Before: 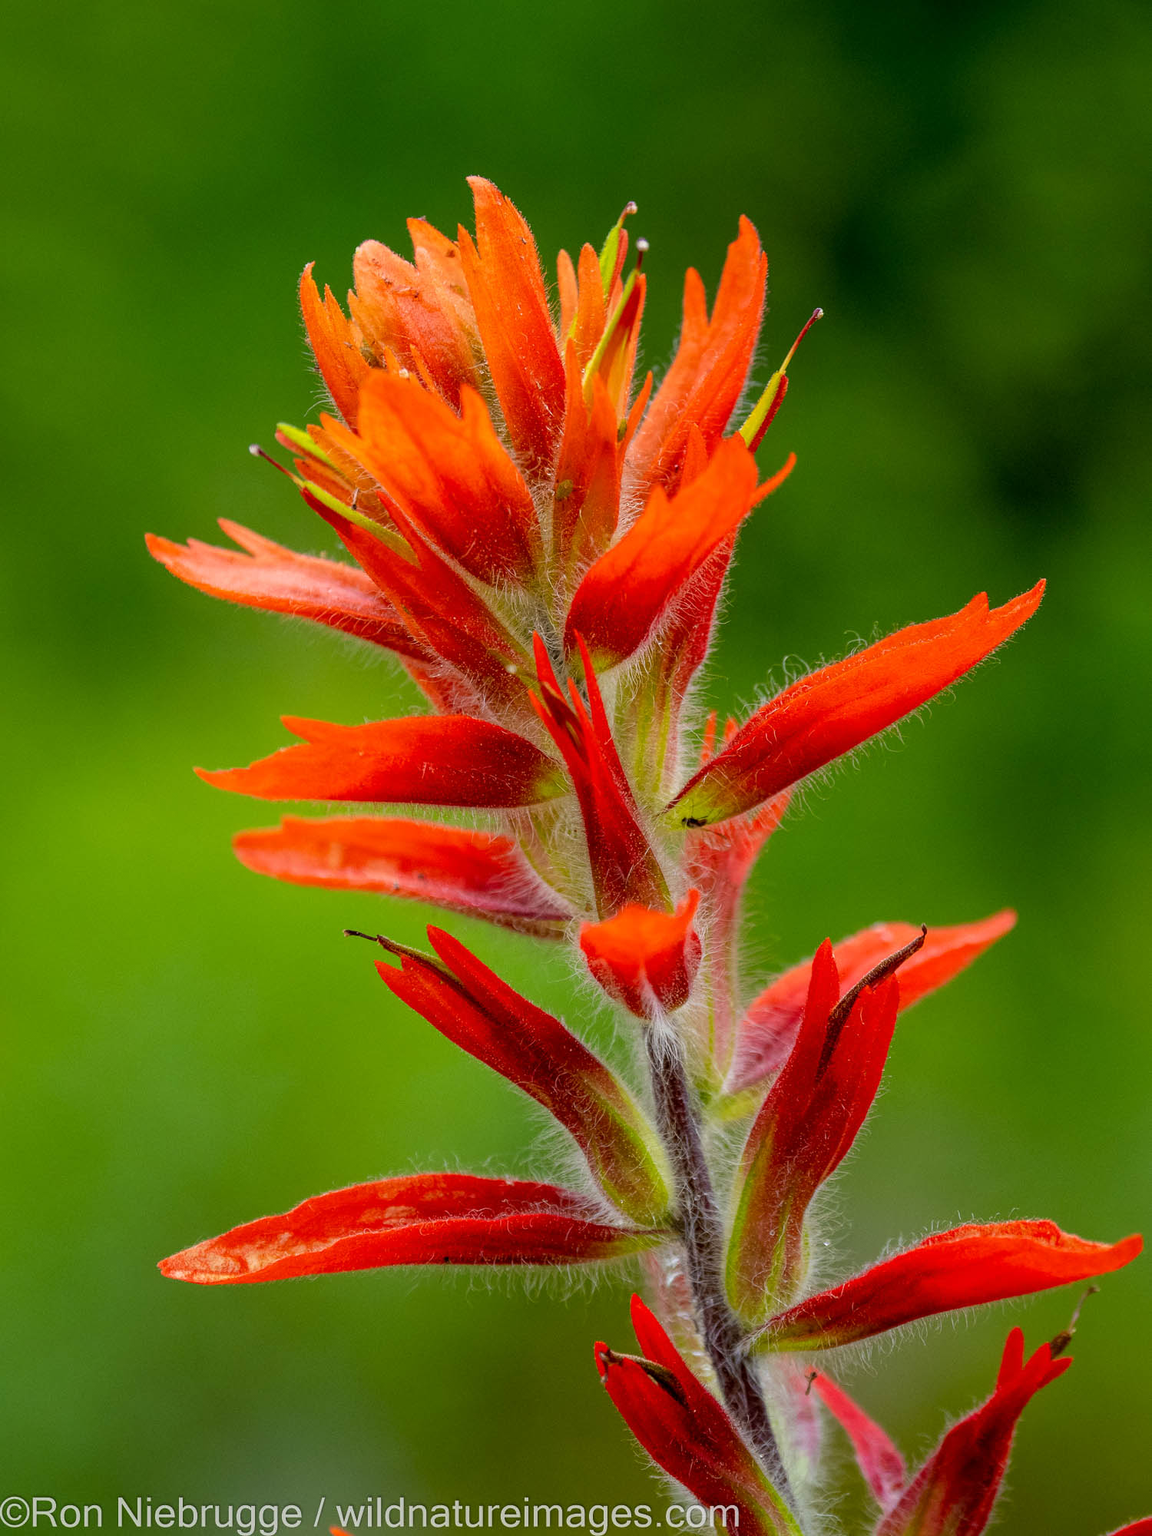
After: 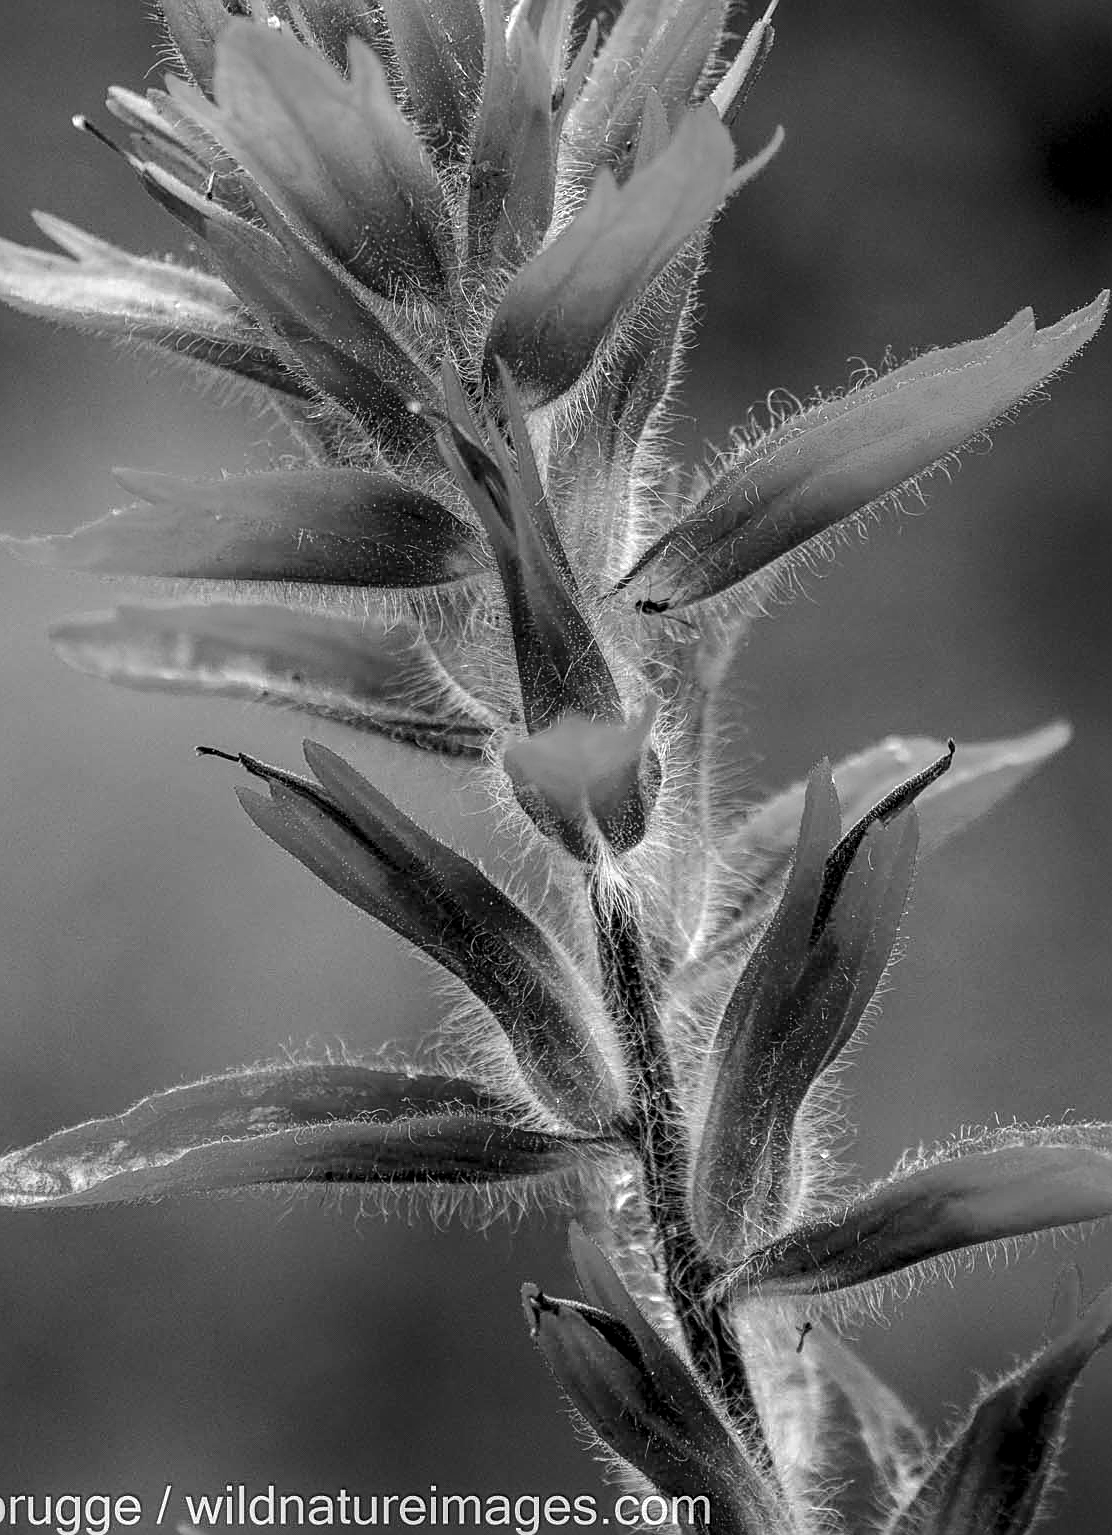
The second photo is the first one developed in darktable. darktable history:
crop: left 16.864%, top 23.201%, right 8.991%
color calibration: output gray [0.22, 0.42, 0.37, 0], illuminant as shot in camera, x 0.358, y 0.373, temperature 4628.91 K
local contrast: detail 144%
sharpen: on, module defaults
tone equalizer: -8 EV -0.445 EV, -7 EV -0.387 EV, -6 EV -0.353 EV, -5 EV -0.223 EV, -3 EV 0.252 EV, -2 EV 0.308 EV, -1 EV 0.411 EV, +0 EV 0.409 EV, edges refinement/feathering 500, mask exposure compensation -1.57 EV, preserve details no
